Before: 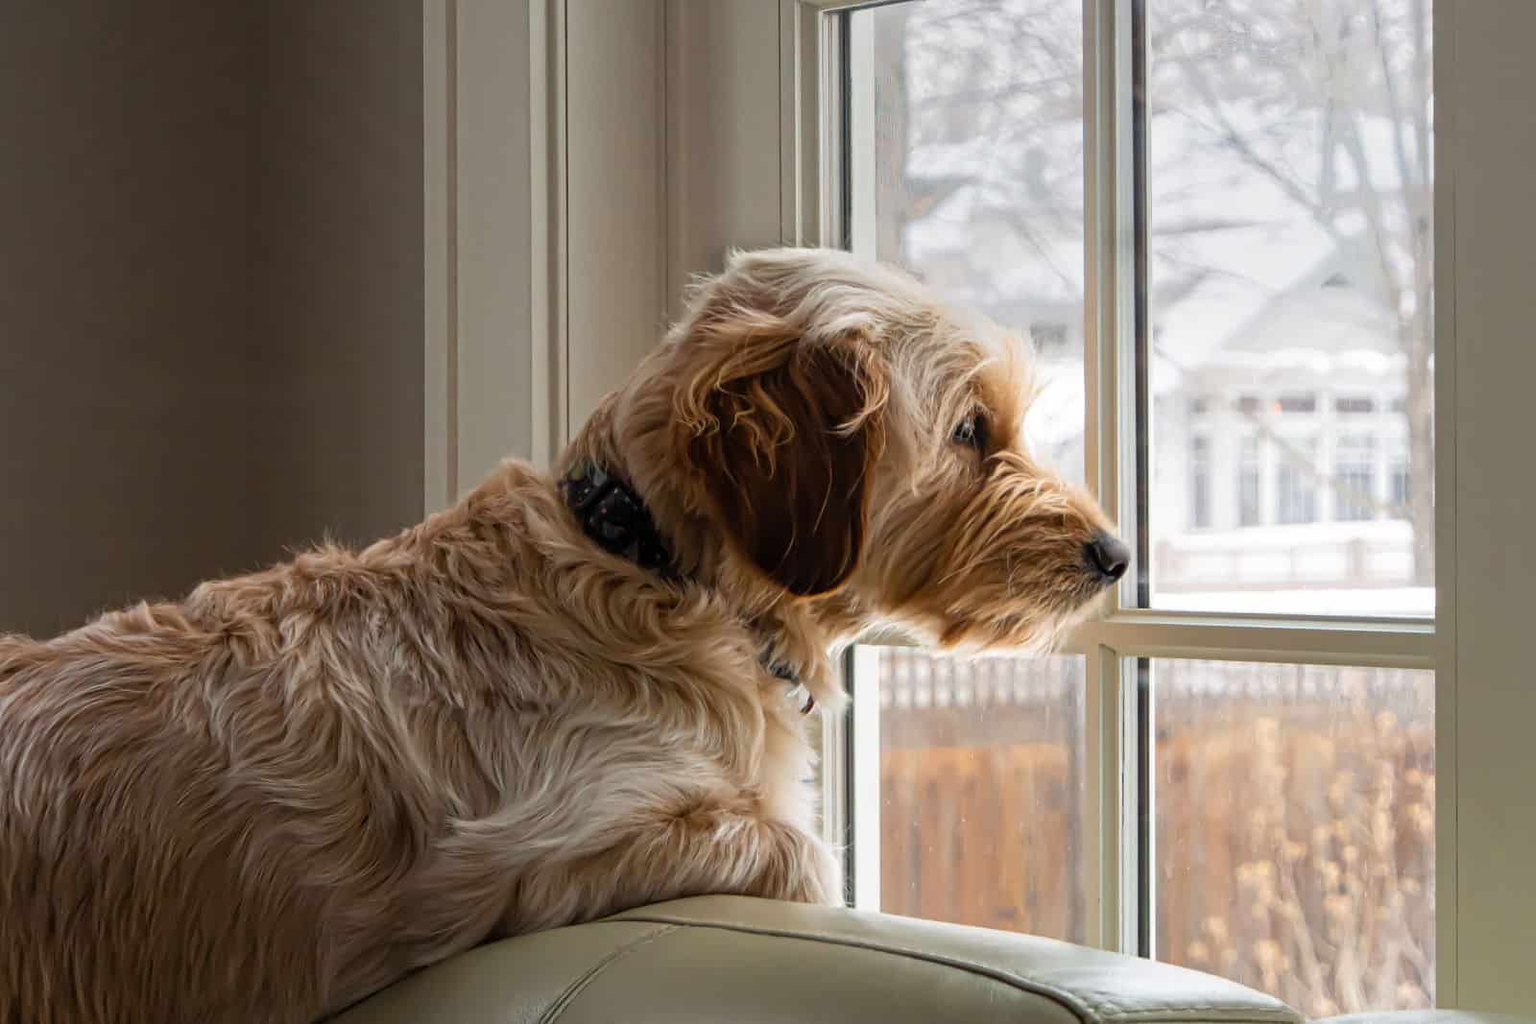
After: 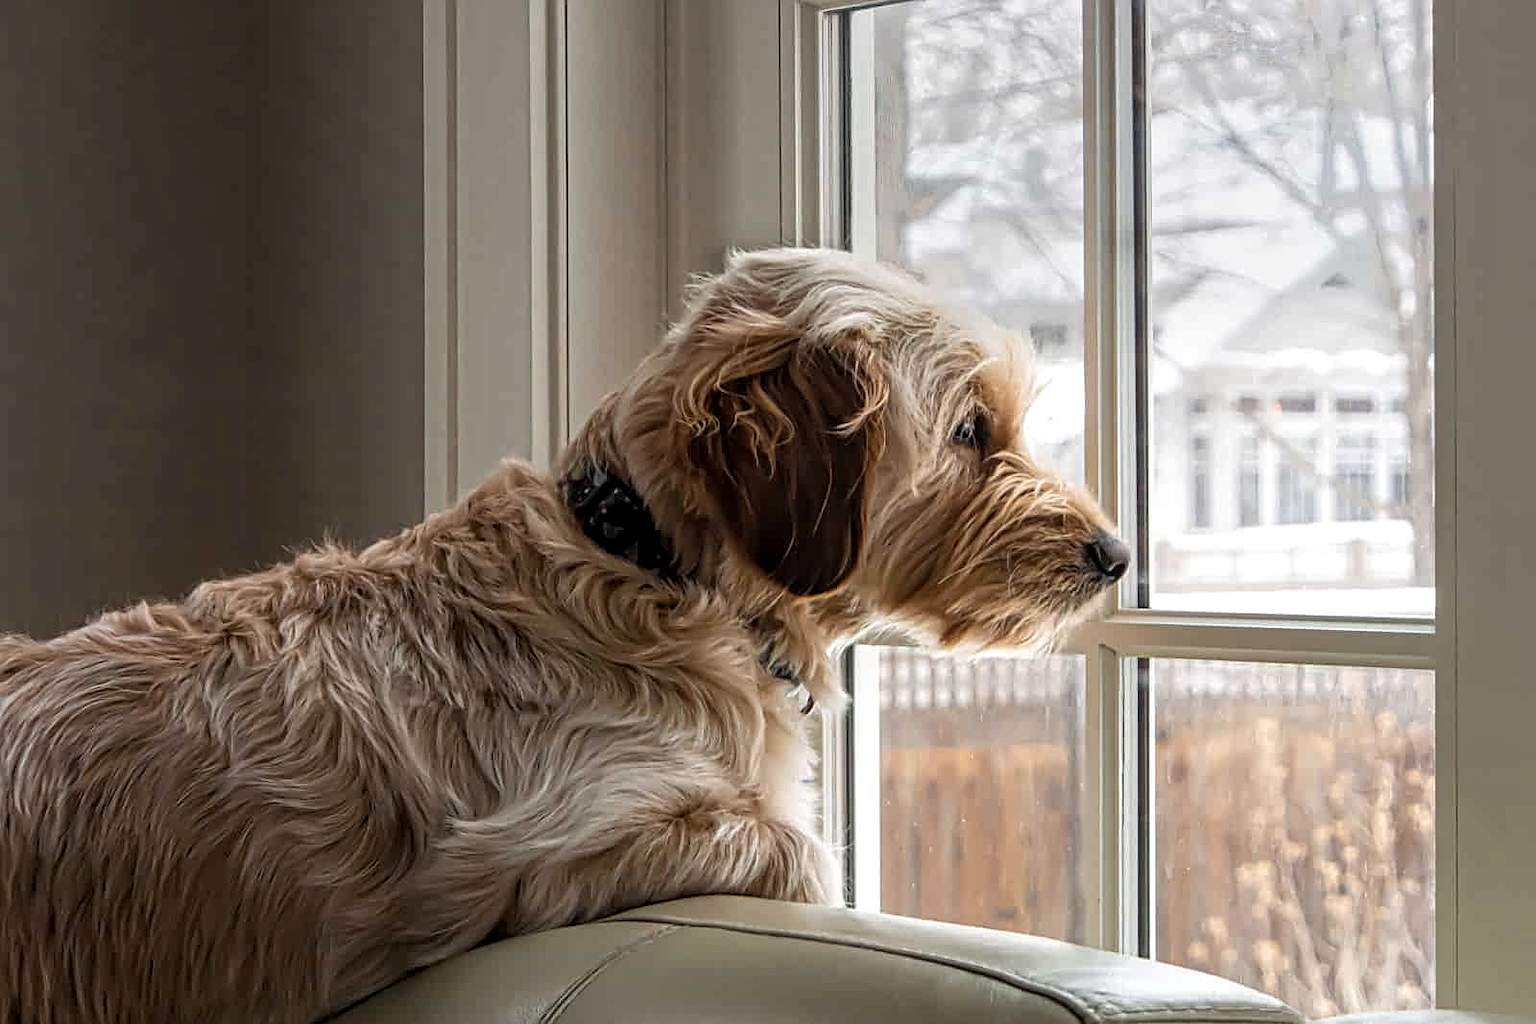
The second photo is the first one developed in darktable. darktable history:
tone equalizer: on, module defaults
local contrast: highlights 53%, shadows 53%, detail 130%, midtone range 0.456
sharpen: on, module defaults
contrast brightness saturation: saturation -0.164
